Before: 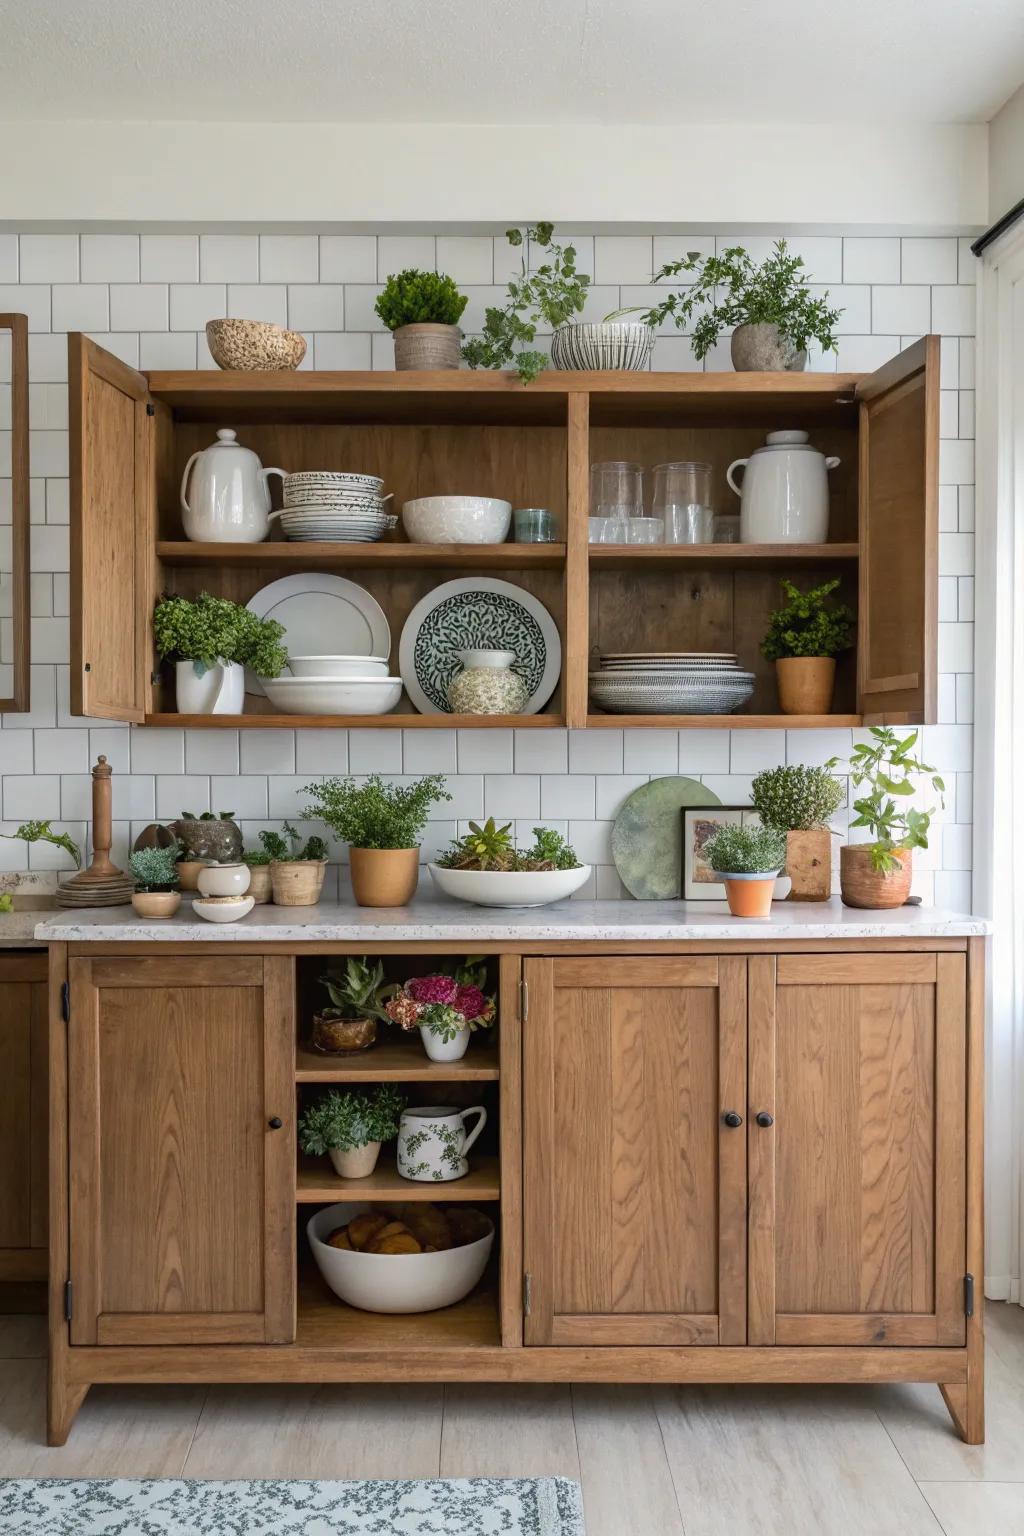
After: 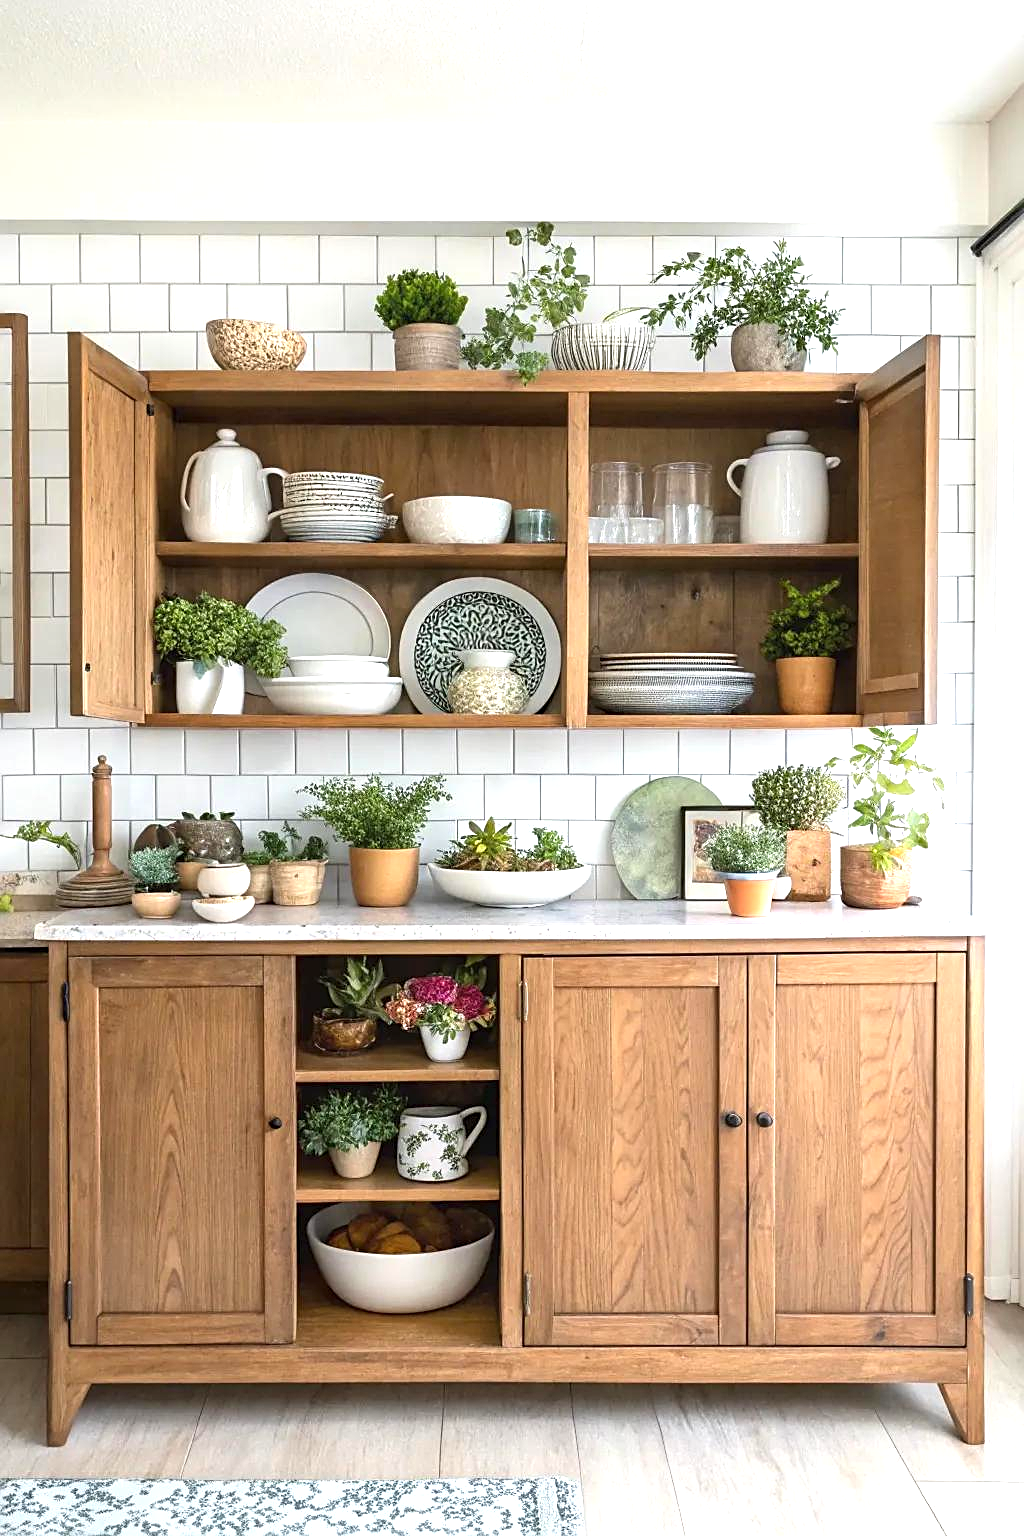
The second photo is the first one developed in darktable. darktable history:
exposure: black level correction 0, exposure 1 EV, compensate highlight preservation false
sharpen: on, module defaults
